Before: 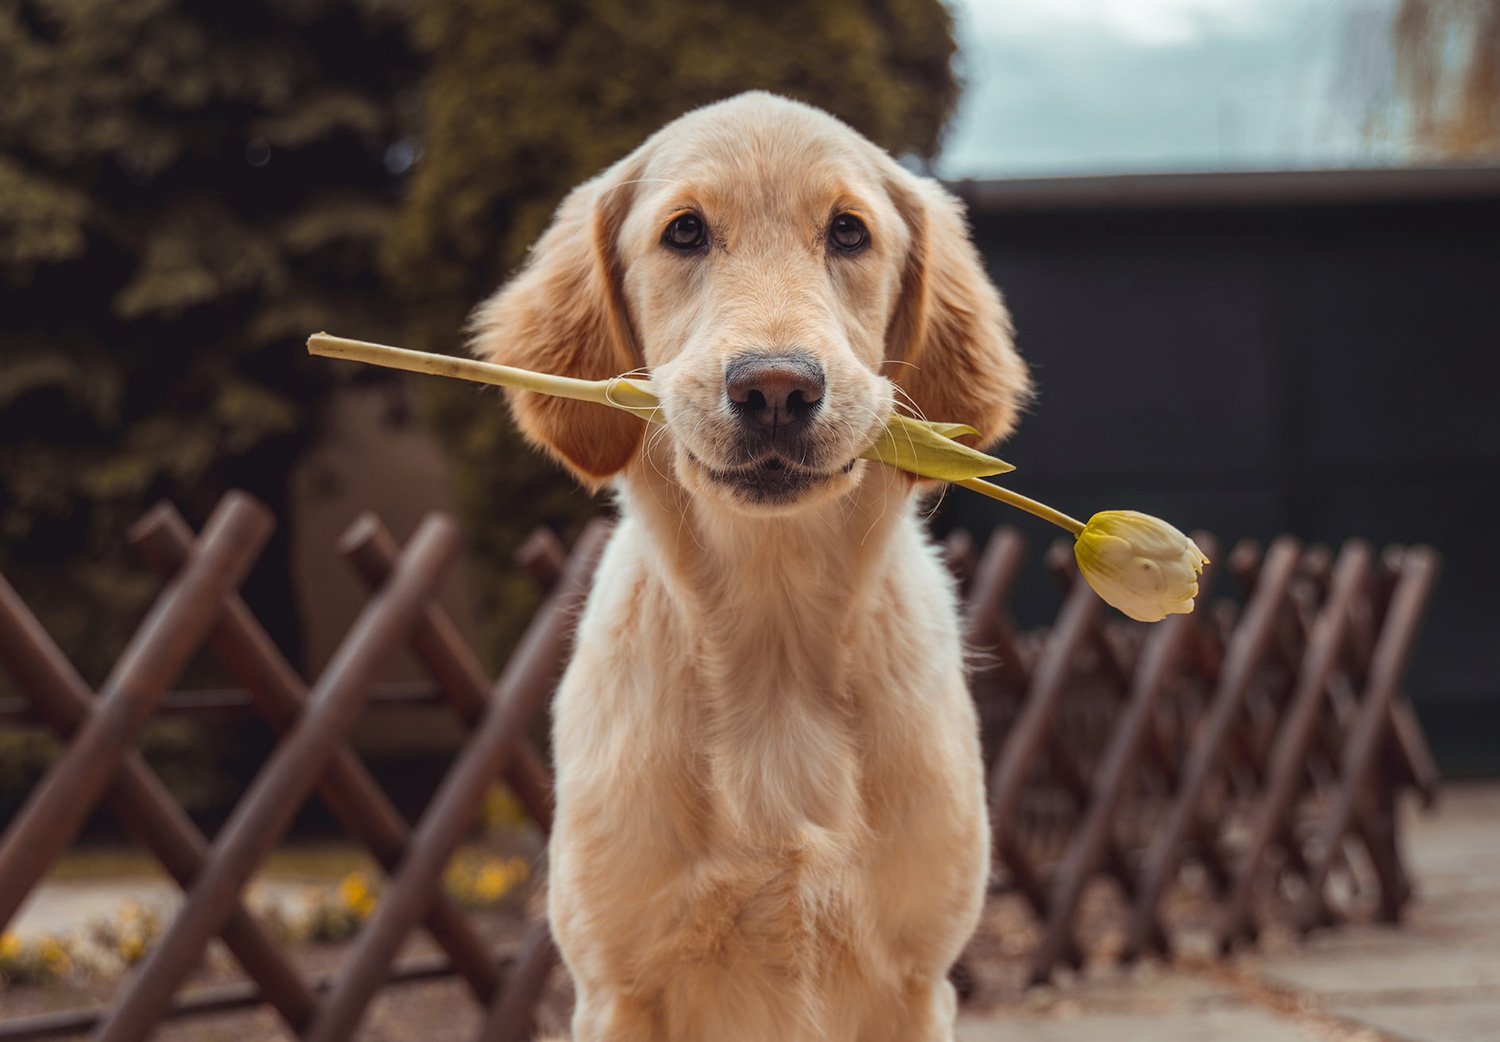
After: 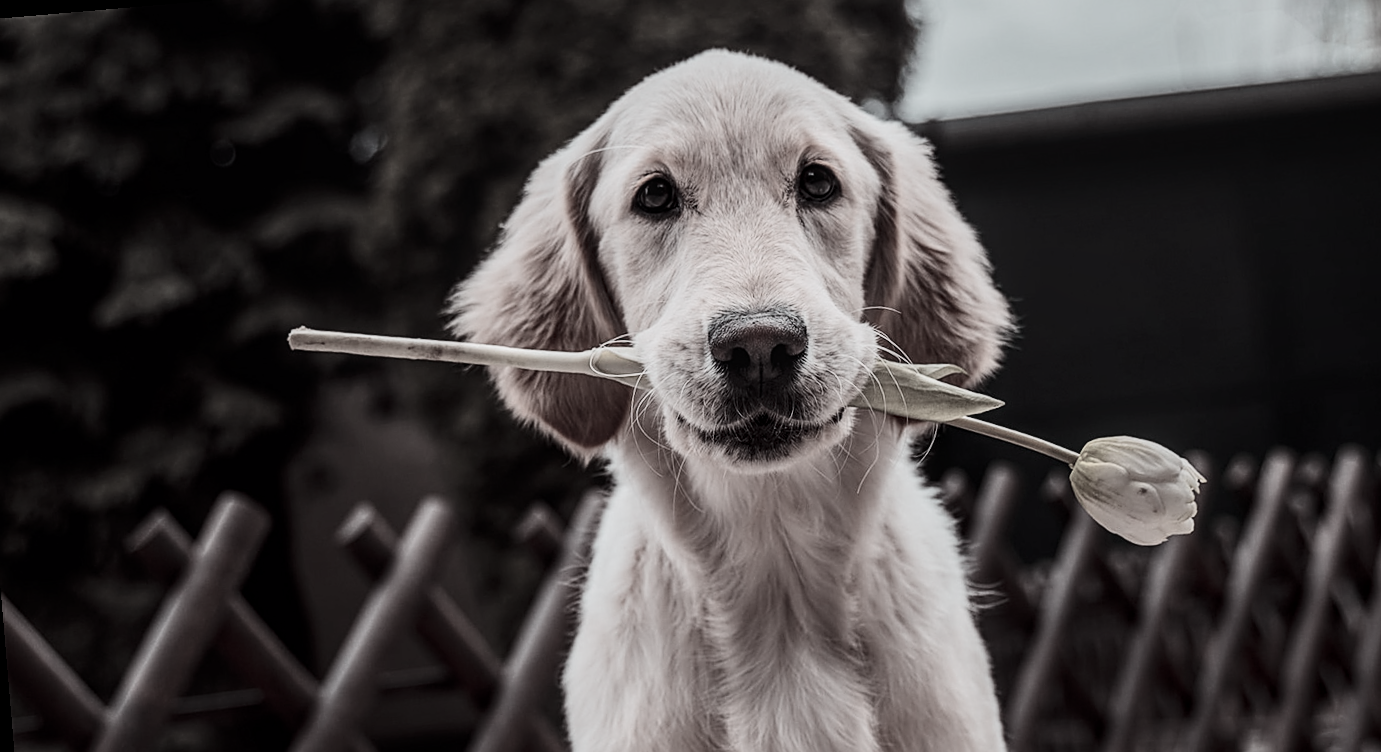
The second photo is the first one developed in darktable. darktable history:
filmic rgb: black relative exposure -7.65 EV, white relative exposure 4.56 EV, hardness 3.61, color science v6 (2022)
contrast brightness saturation: contrast 0.28
crop: left 3.015%, top 8.969%, right 9.647%, bottom 26.457%
color contrast: green-magenta contrast 0.3, blue-yellow contrast 0.15
rotate and perspective: rotation -4.86°, automatic cropping off
local contrast: on, module defaults
color calibration: illuminant as shot in camera, x 0.358, y 0.373, temperature 4628.91 K
sharpen: on, module defaults
